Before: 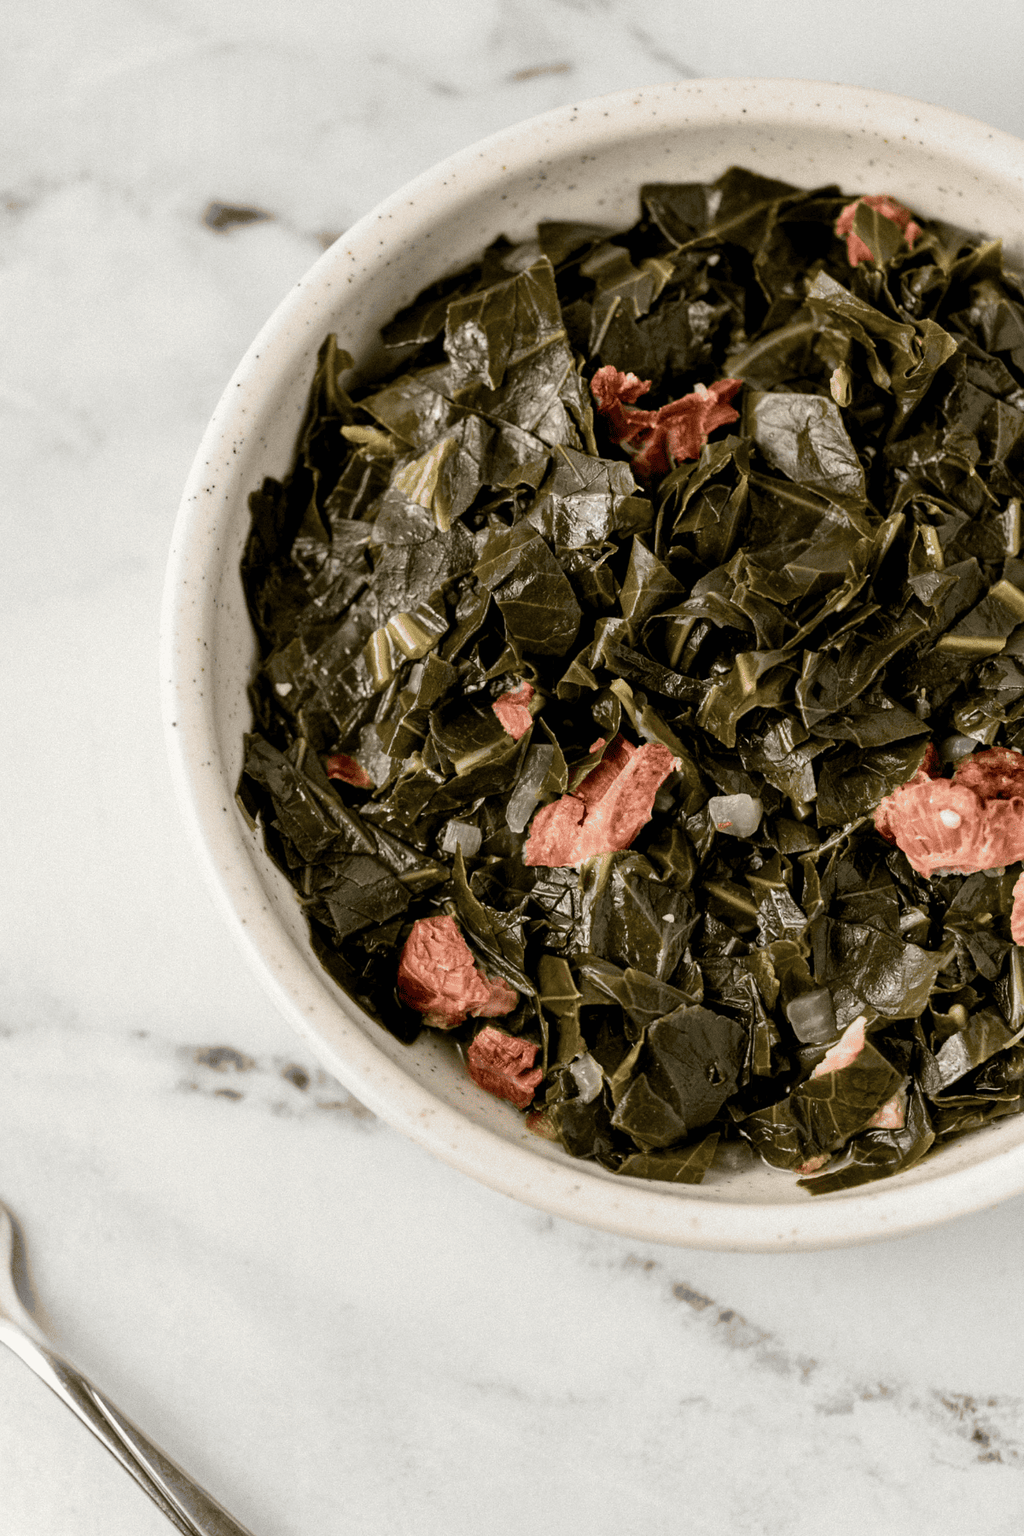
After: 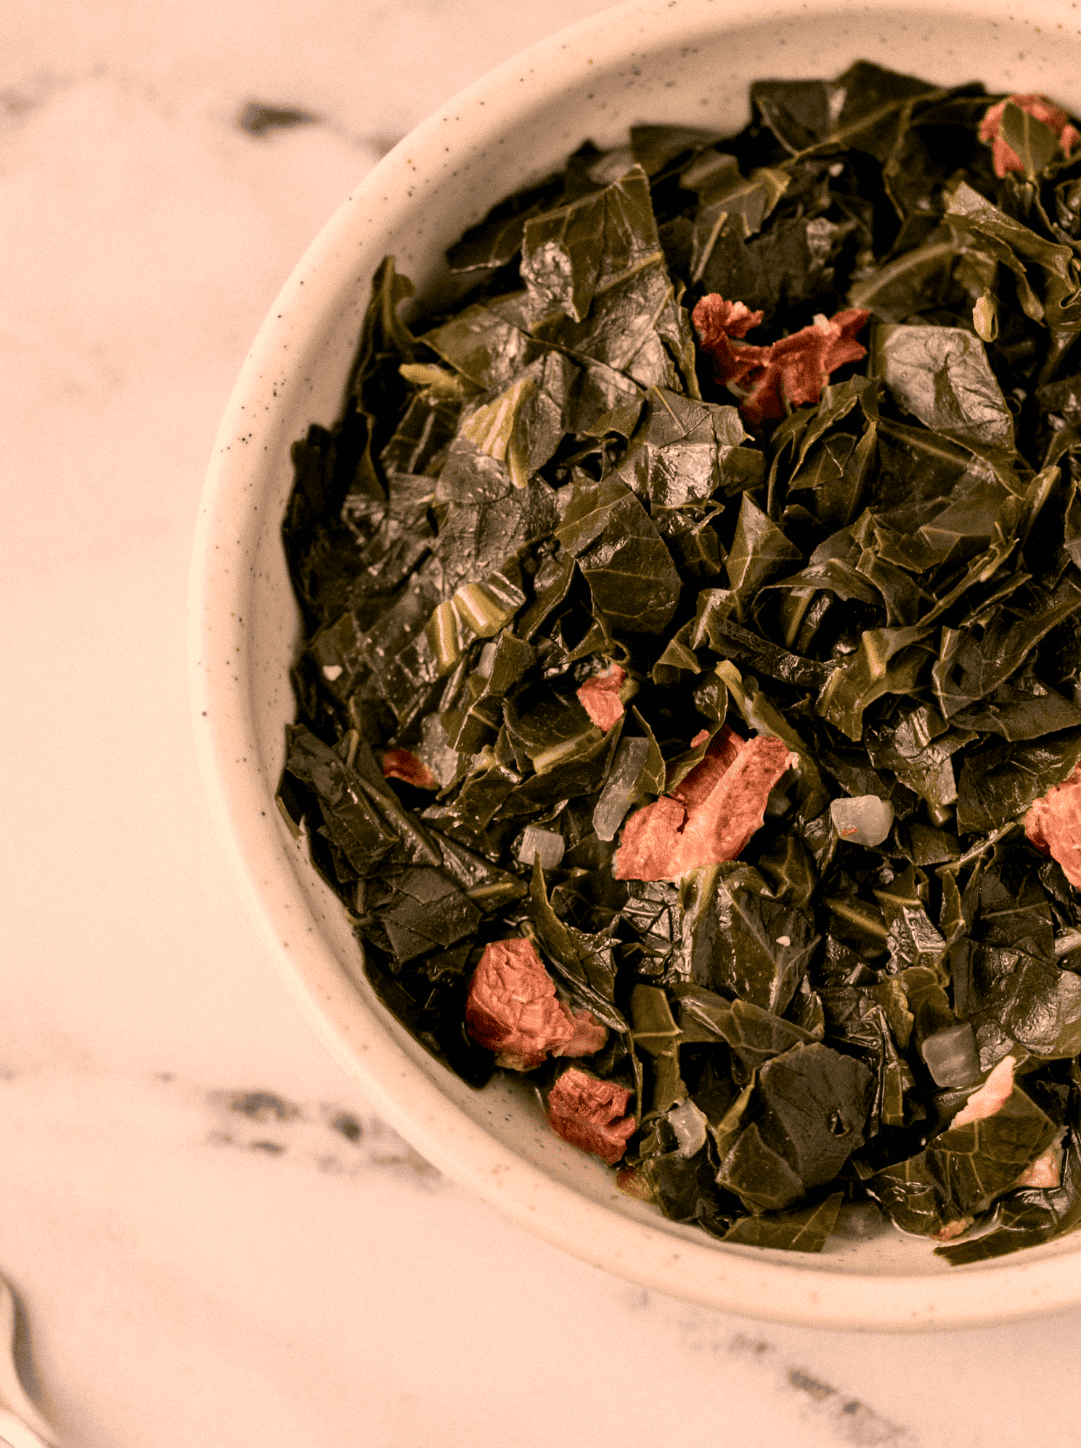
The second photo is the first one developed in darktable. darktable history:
crop: top 7.512%, right 9.9%, bottom 12.024%
color correction: highlights a* 17.69, highlights b* 18.59
